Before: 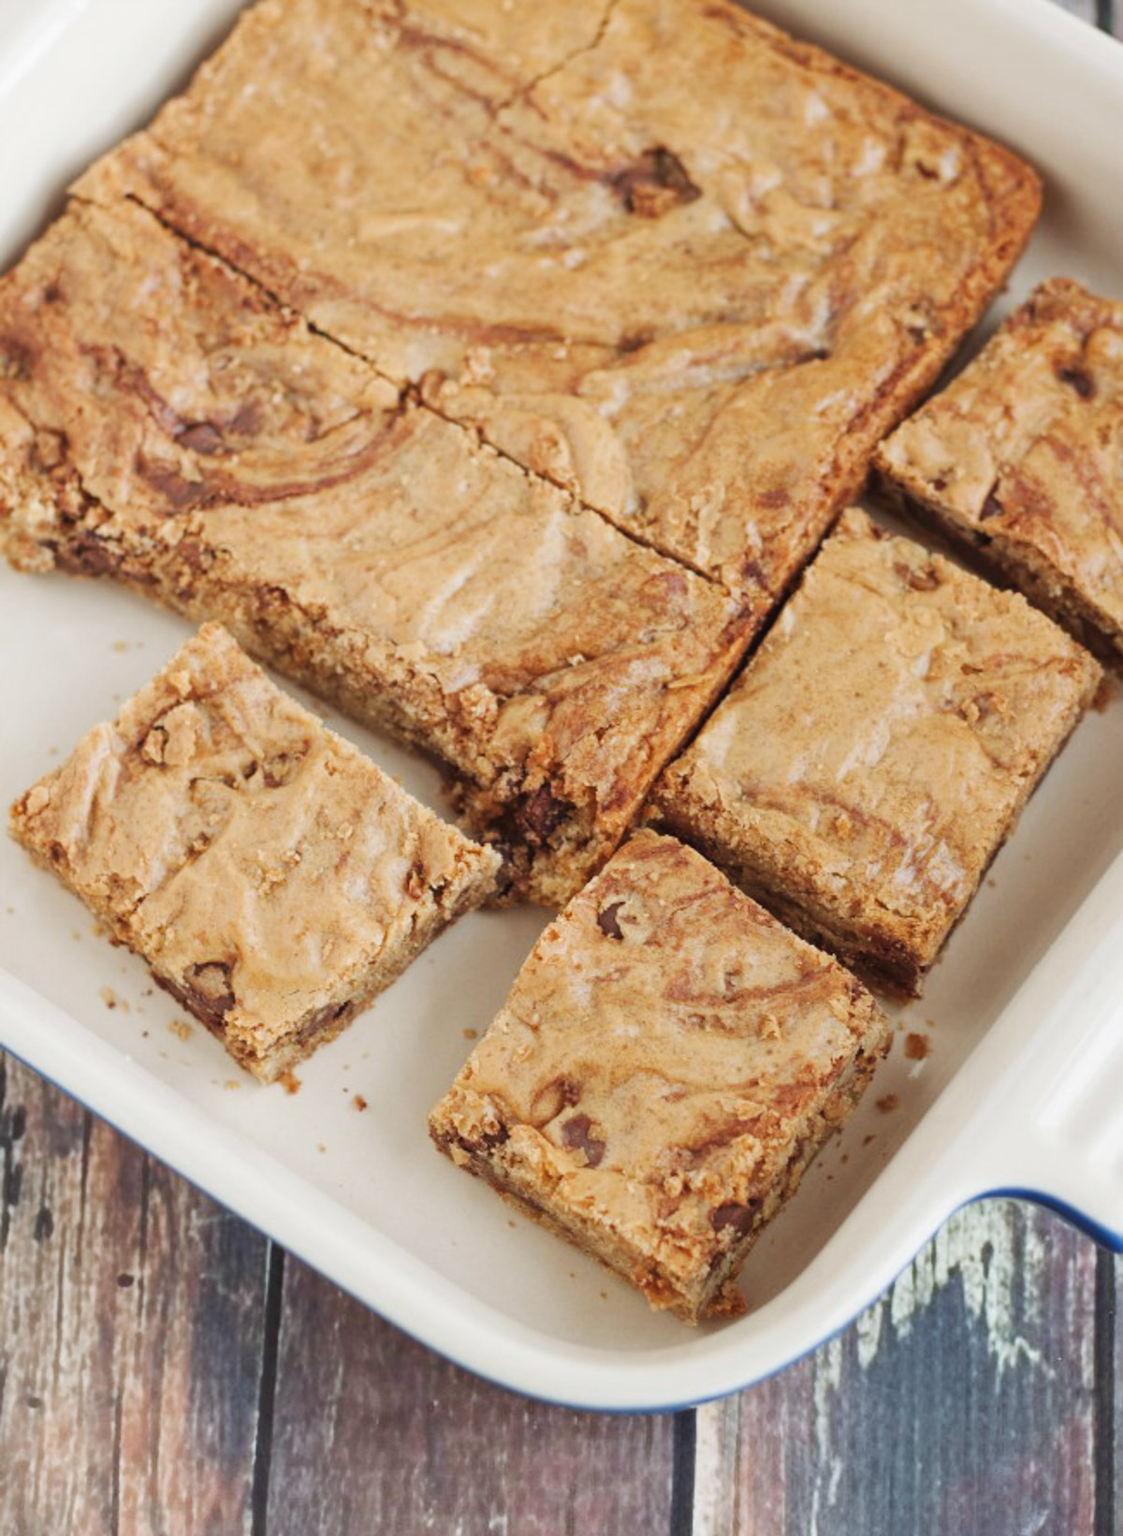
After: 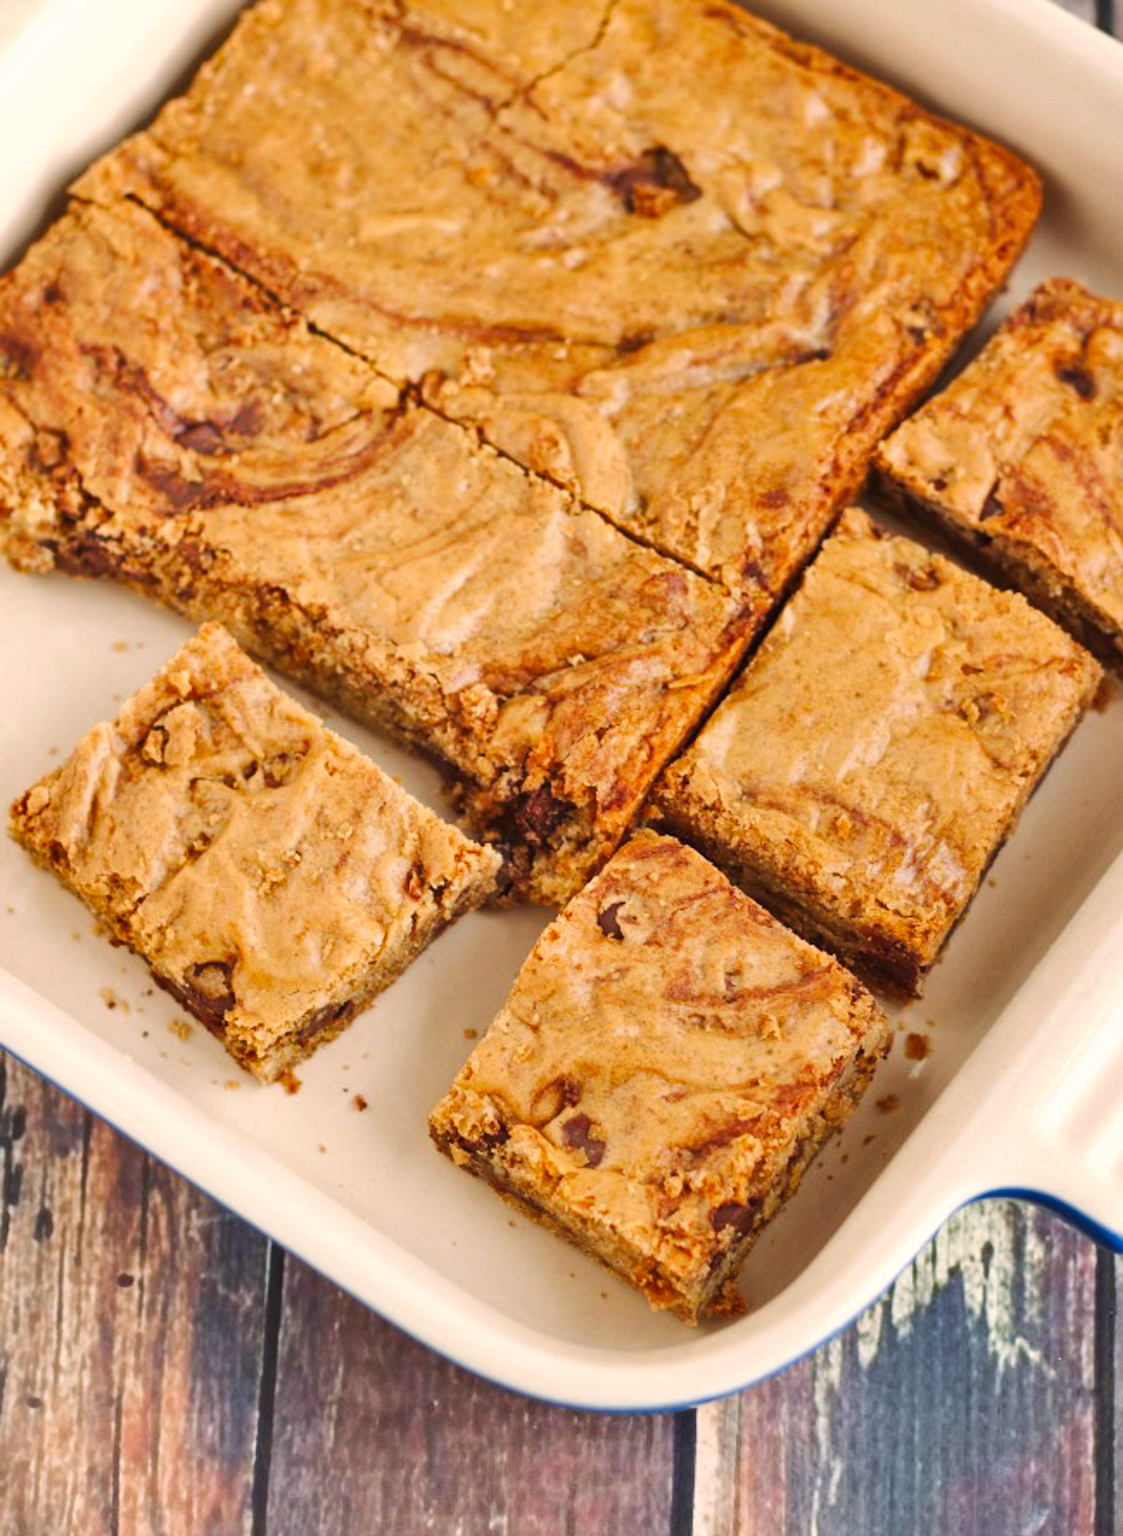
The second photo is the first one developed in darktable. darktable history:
color balance rgb: highlights gain › chroma 2.005%, highlights gain › hue 66.93°, perceptual saturation grading › global saturation -0.117%, perceptual brilliance grading › highlights 6.222%, perceptual brilliance grading › mid-tones 16.298%, perceptual brilliance grading › shadows -5.477%, global vibrance 20%
shadows and highlights: soften with gaussian
color correction: highlights a* 3.38, highlights b* 2, saturation 1.2
